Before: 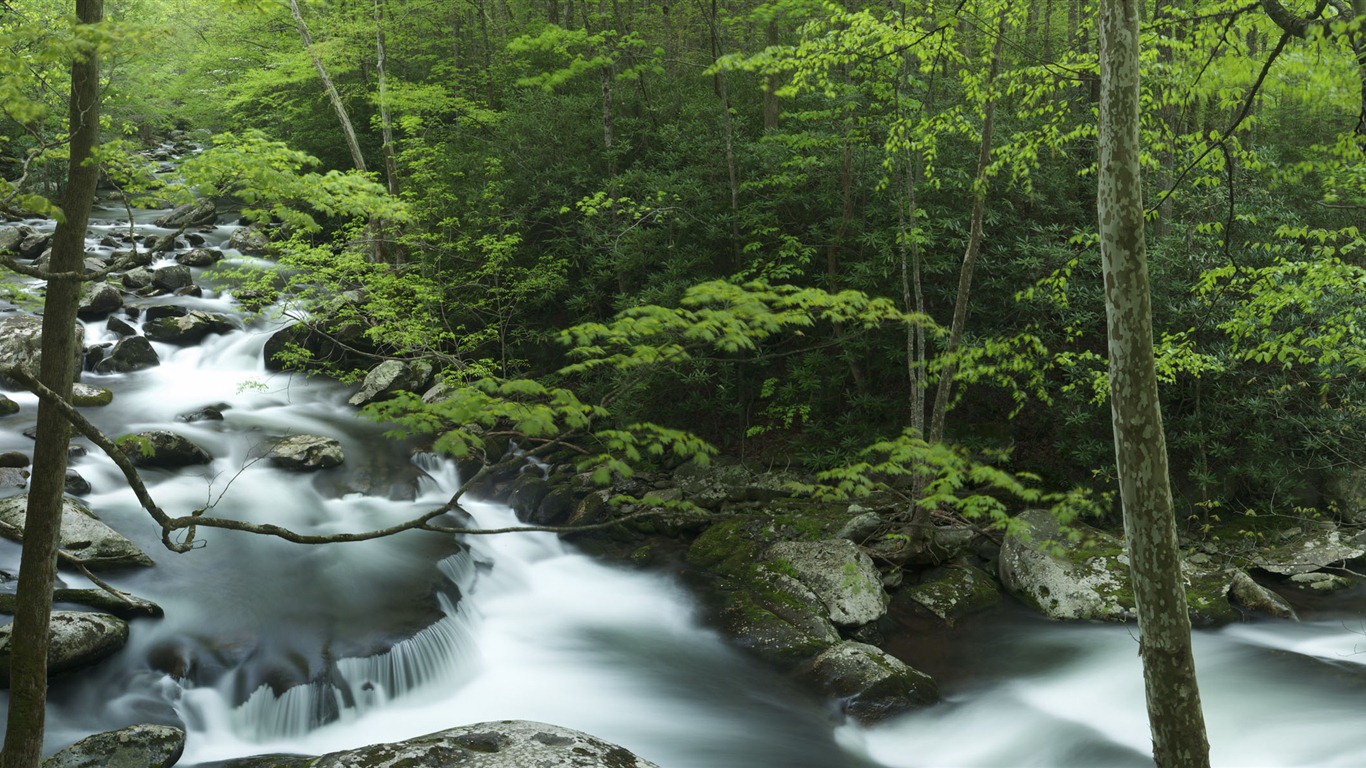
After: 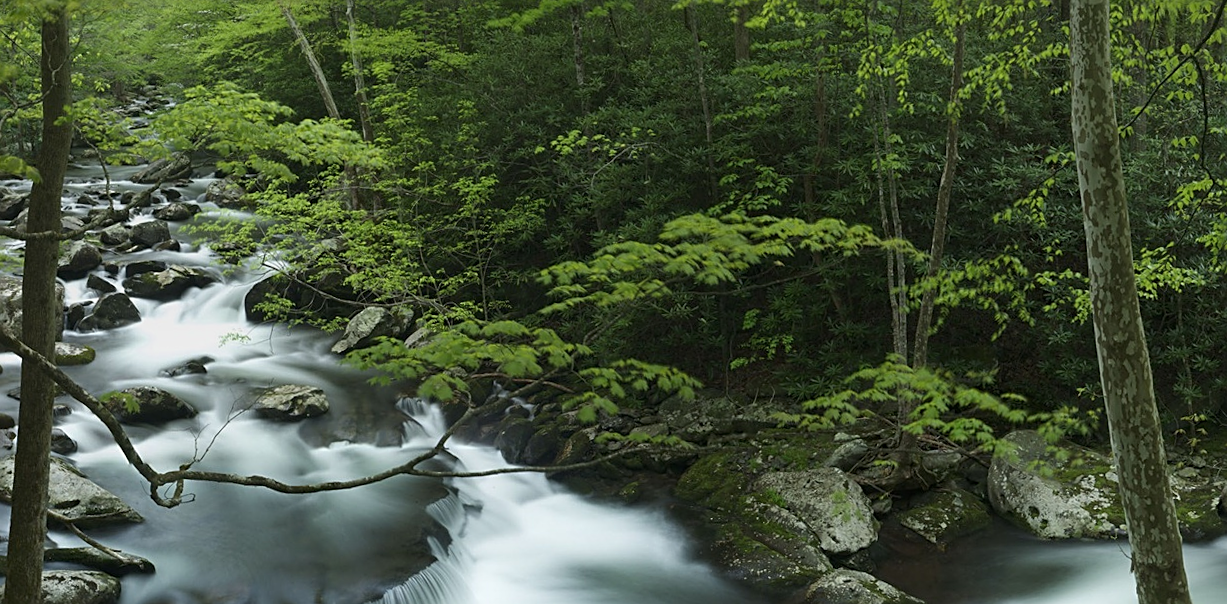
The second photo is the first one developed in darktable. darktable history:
crop and rotate: left 2.425%, top 11.305%, right 9.6%, bottom 15.08%
sharpen: on, module defaults
rotate and perspective: rotation -2.29°, automatic cropping off
graduated density: on, module defaults
